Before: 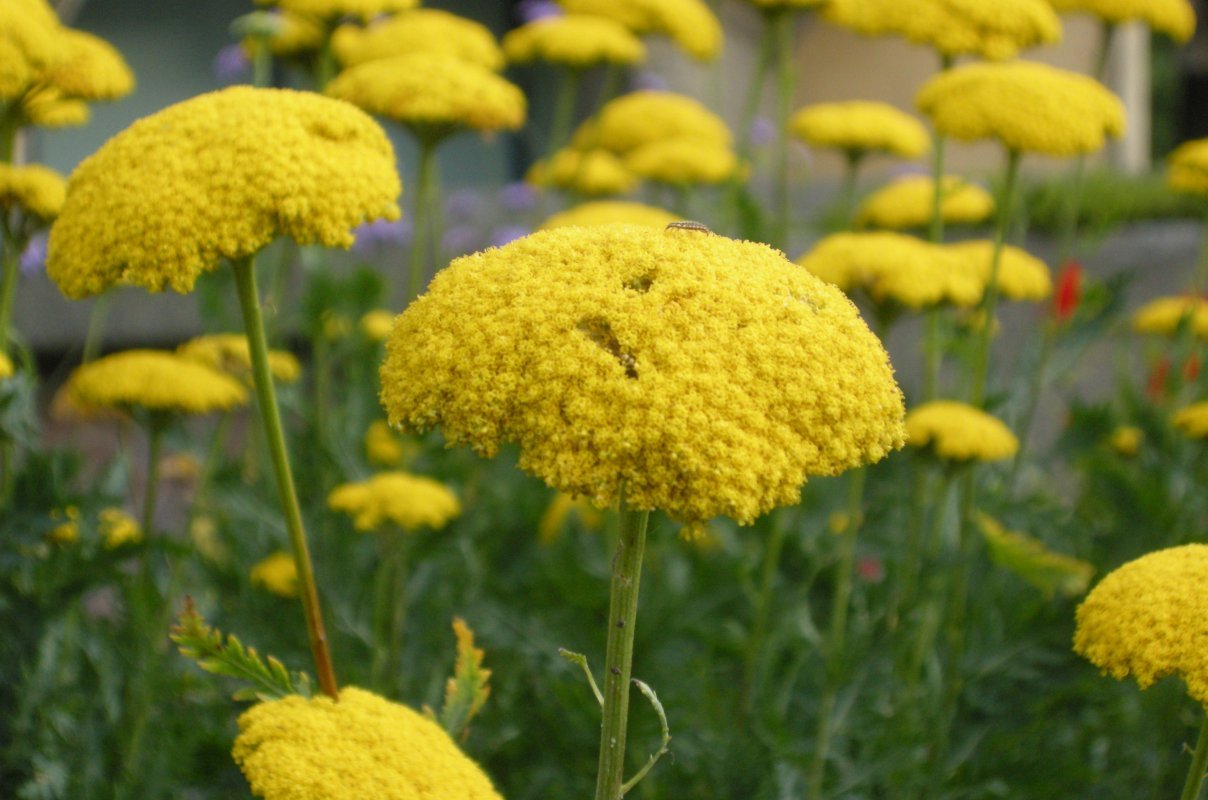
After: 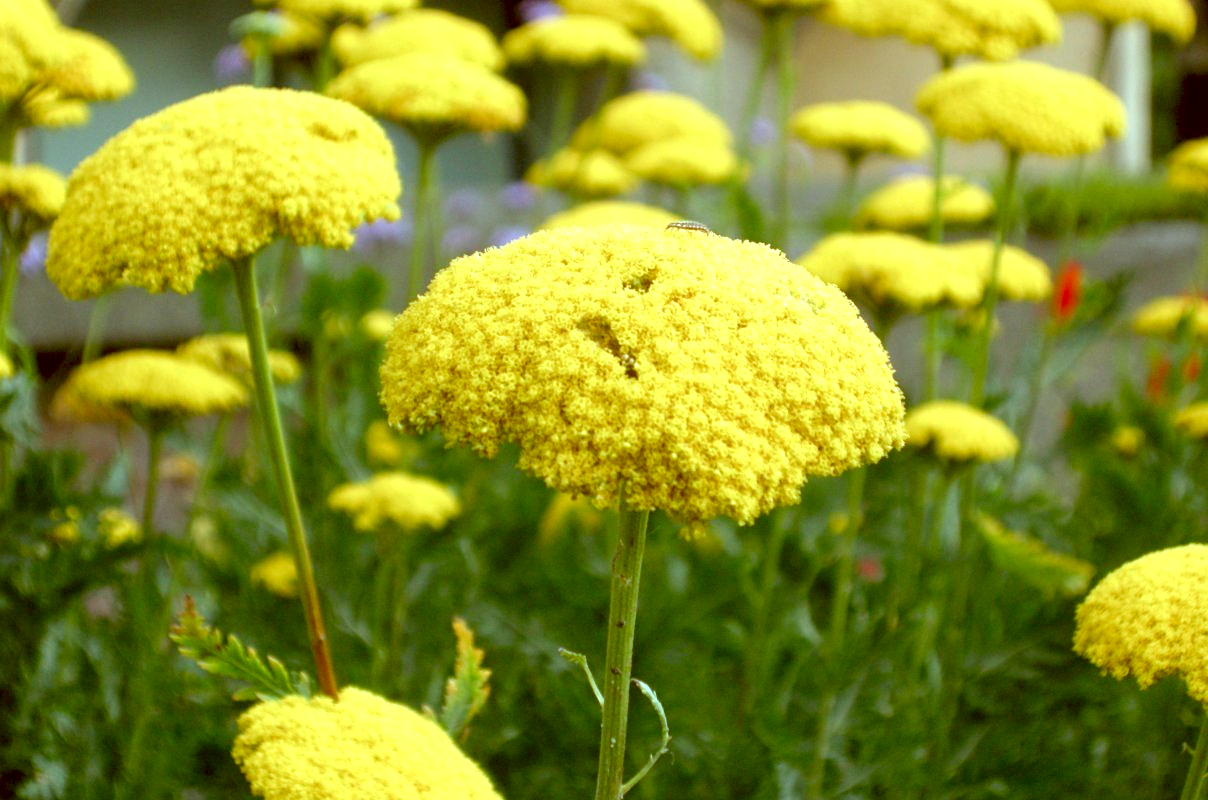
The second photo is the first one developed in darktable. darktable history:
color correction: highlights a* -14.62, highlights b* -16.22, shadows a* 10.12, shadows b* 29.4
sharpen: amount 0.2
exposure: black level correction 0.012, exposure 0.7 EV, compensate exposure bias true, compensate highlight preservation false
